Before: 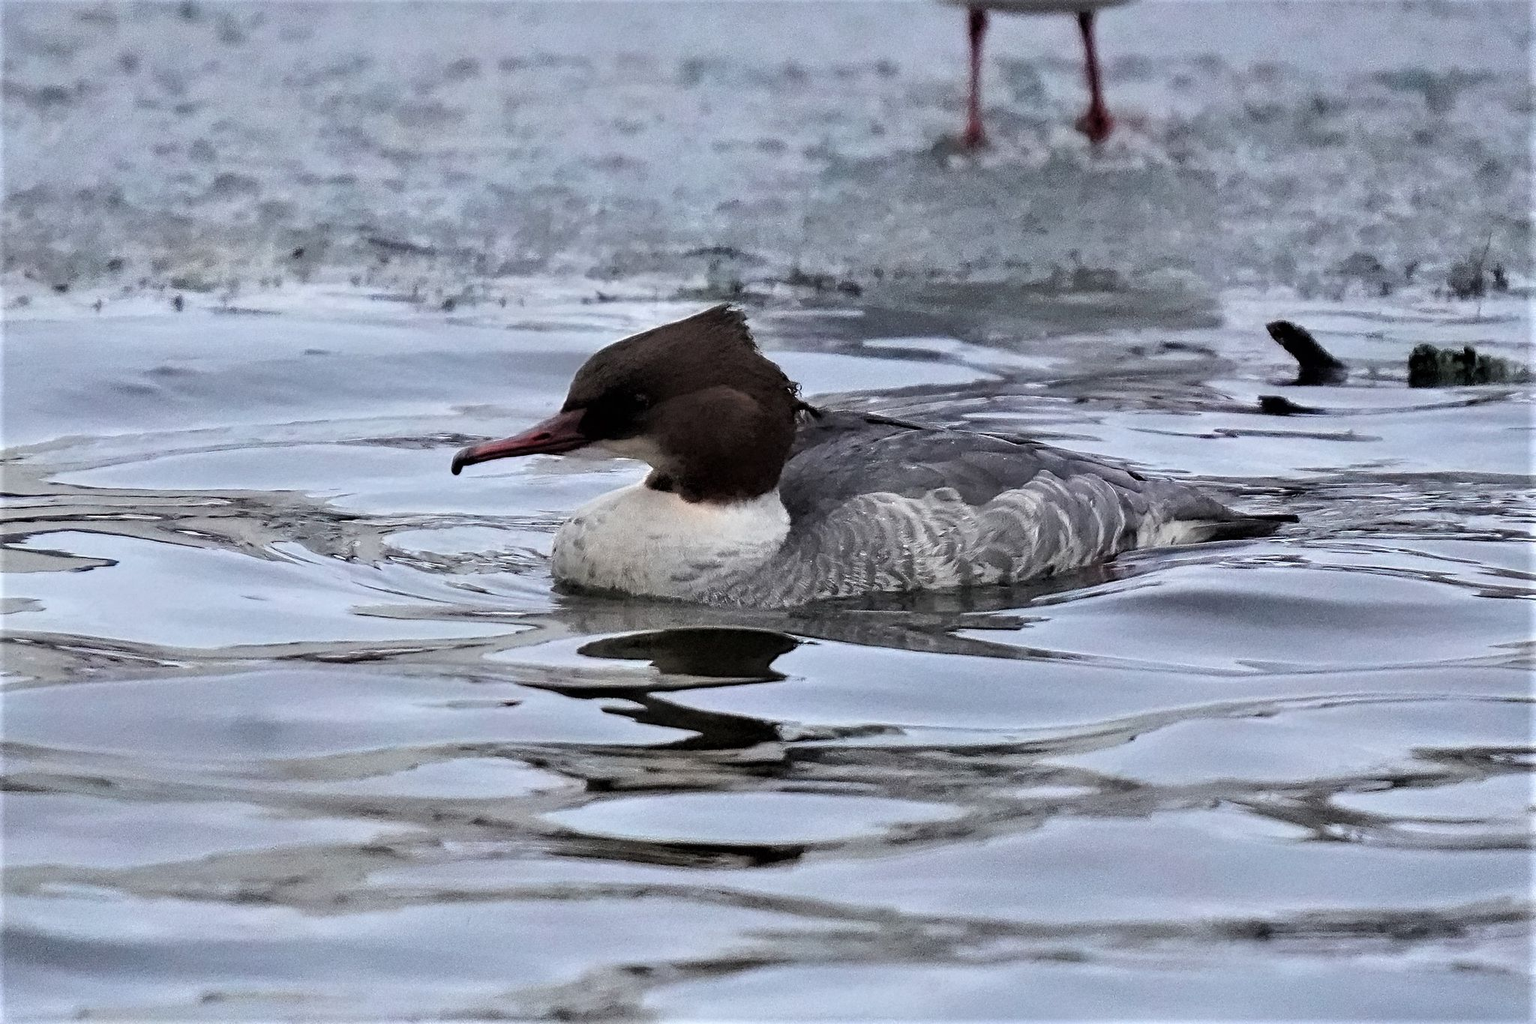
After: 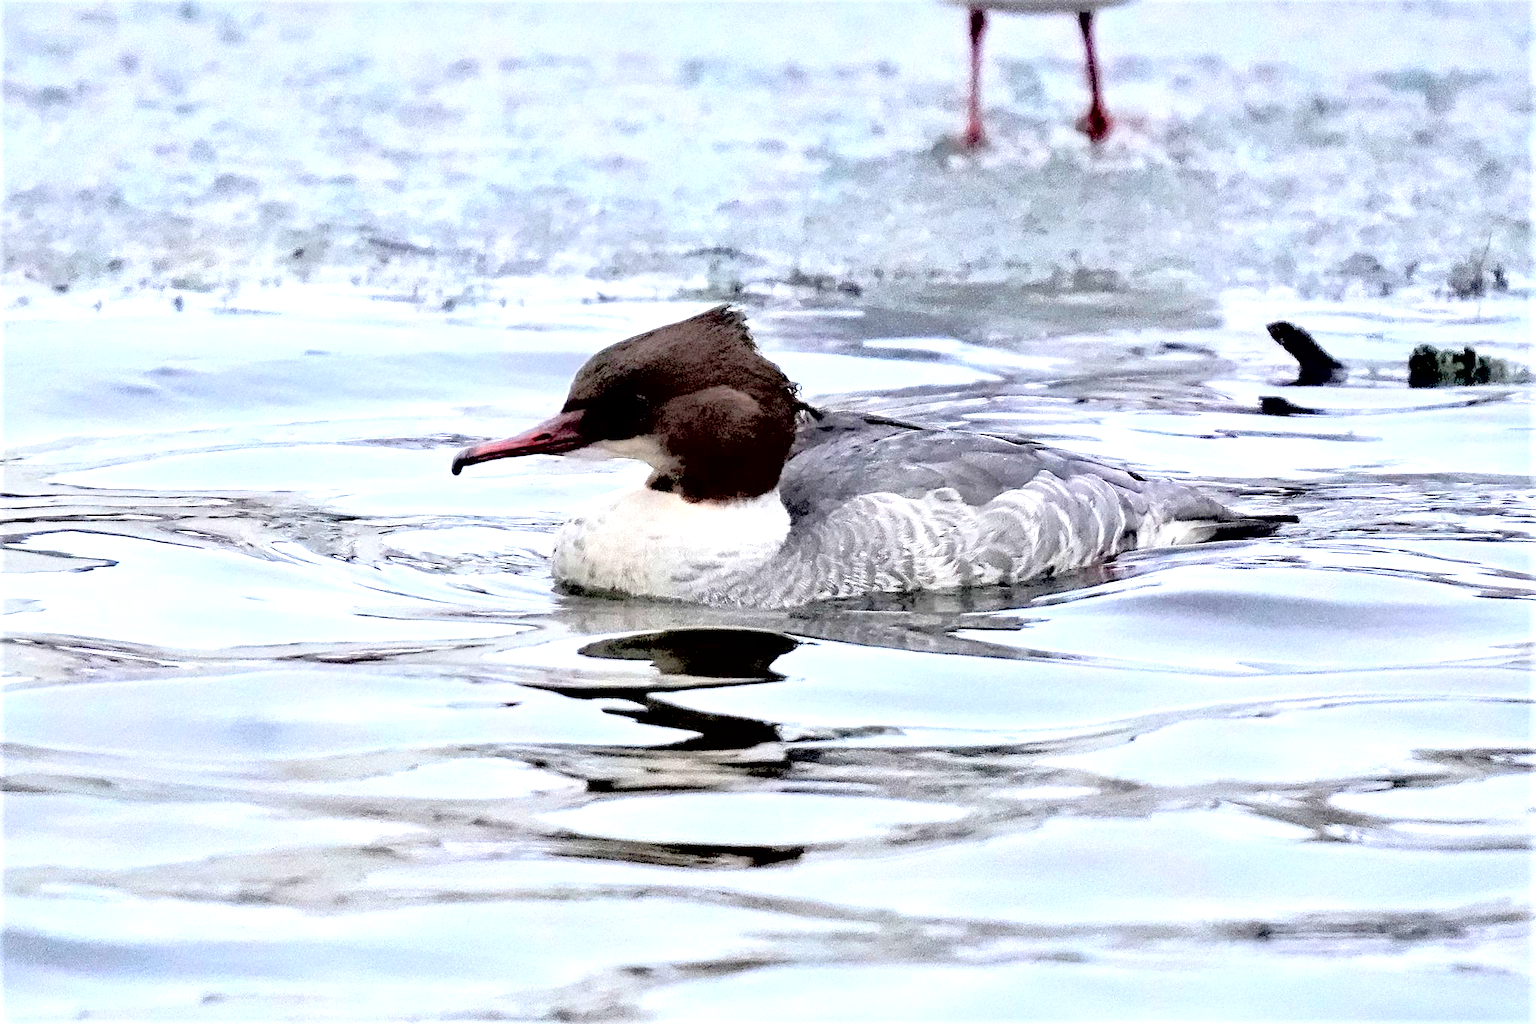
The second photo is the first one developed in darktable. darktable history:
local contrast: mode bilateral grid, contrast 20, coarseness 50, detail 120%, midtone range 0.2
exposure: black level correction 0.011, exposure 1.088 EV, compensate exposure bias true, compensate highlight preservation false
contrast brightness saturation: contrast 0.1, brightness 0.3, saturation 0.14
